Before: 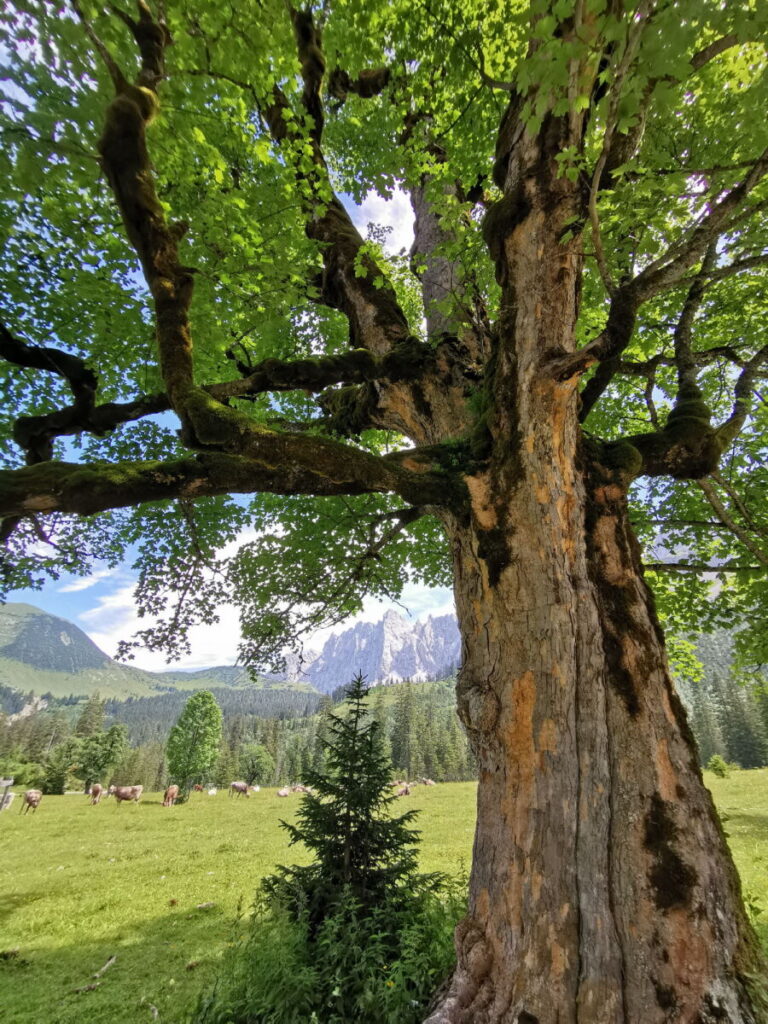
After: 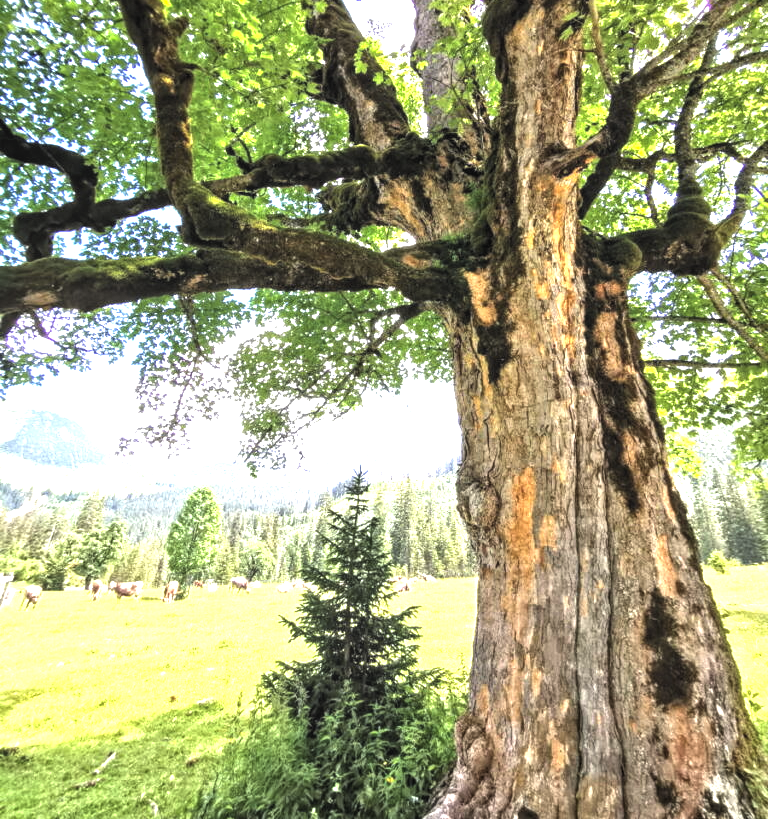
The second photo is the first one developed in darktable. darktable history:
exposure: exposure 2.06 EV, compensate exposure bias true, compensate highlight preservation false
local contrast: detail 116%
contrast brightness saturation: contrast -0.156, brightness 0.048, saturation -0.122
crop and rotate: top 19.928%
levels: levels [0.101, 0.578, 0.953]
